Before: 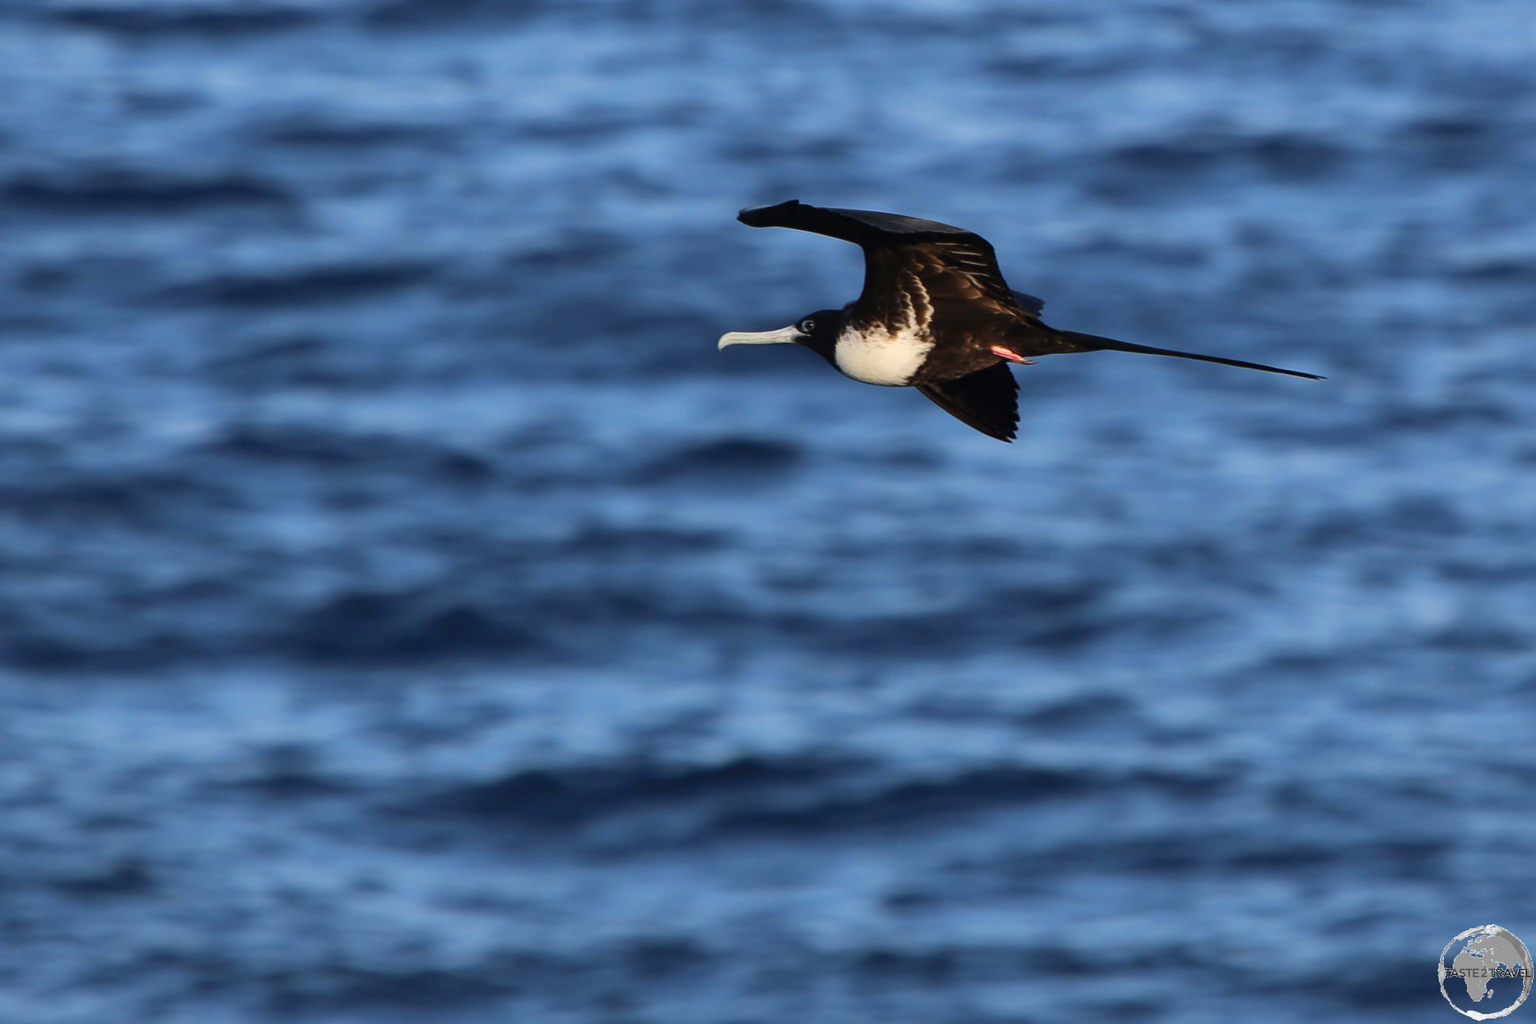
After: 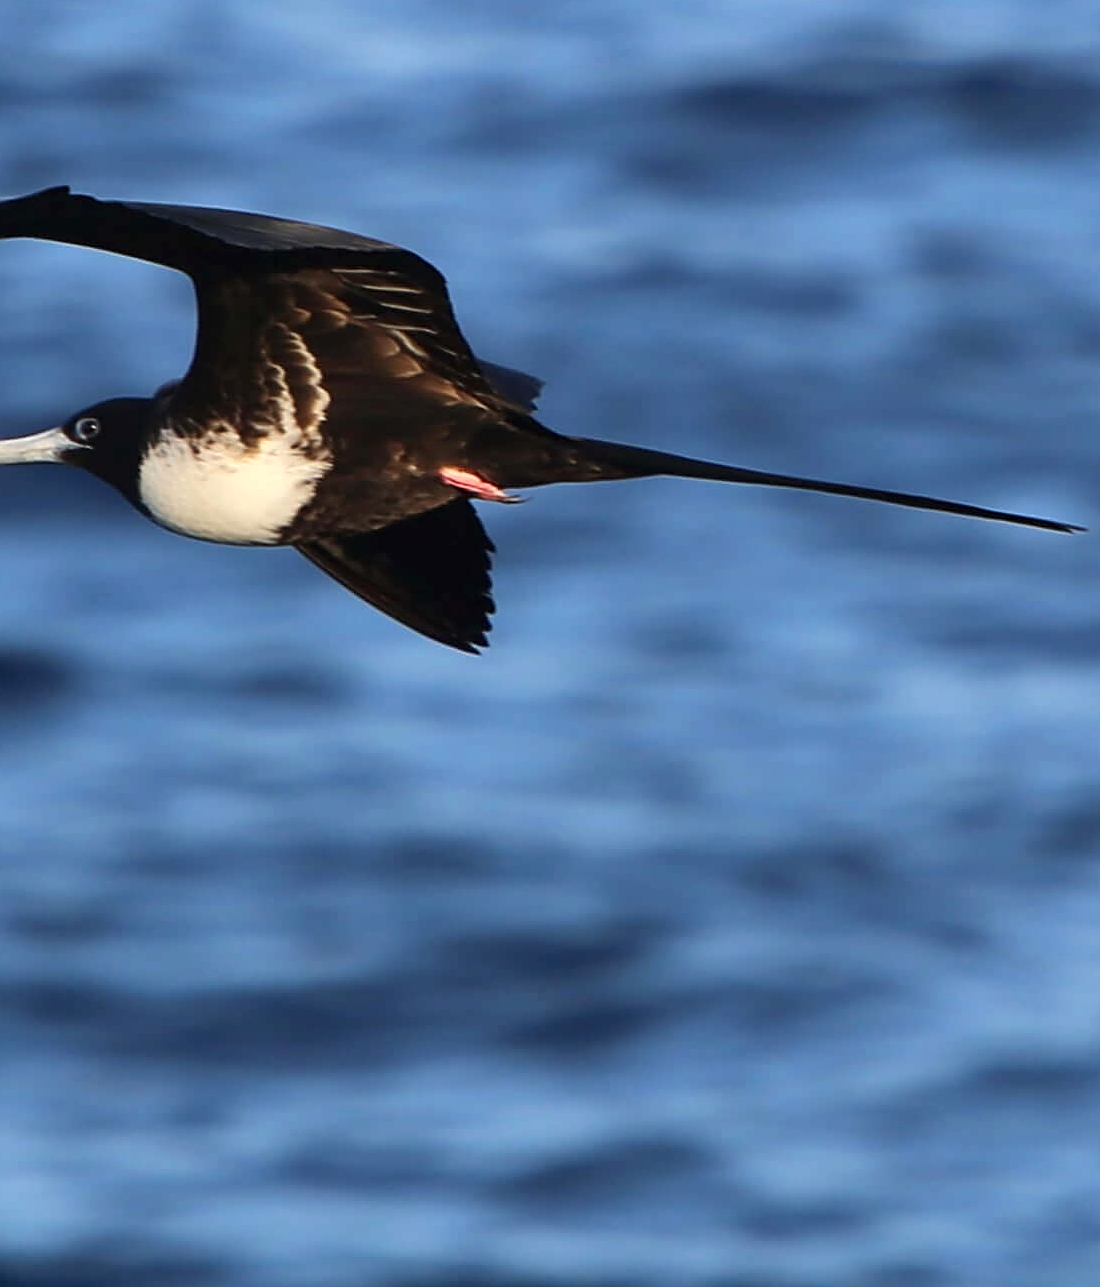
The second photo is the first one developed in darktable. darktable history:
exposure: exposure 0.201 EV, compensate exposure bias true, compensate highlight preservation false
crop and rotate: left 49.694%, top 10.13%, right 13.111%, bottom 24.631%
shadows and highlights: shadows 32.97, highlights -47.06, compress 49.73%, soften with gaussian
sharpen: amount 0.5
